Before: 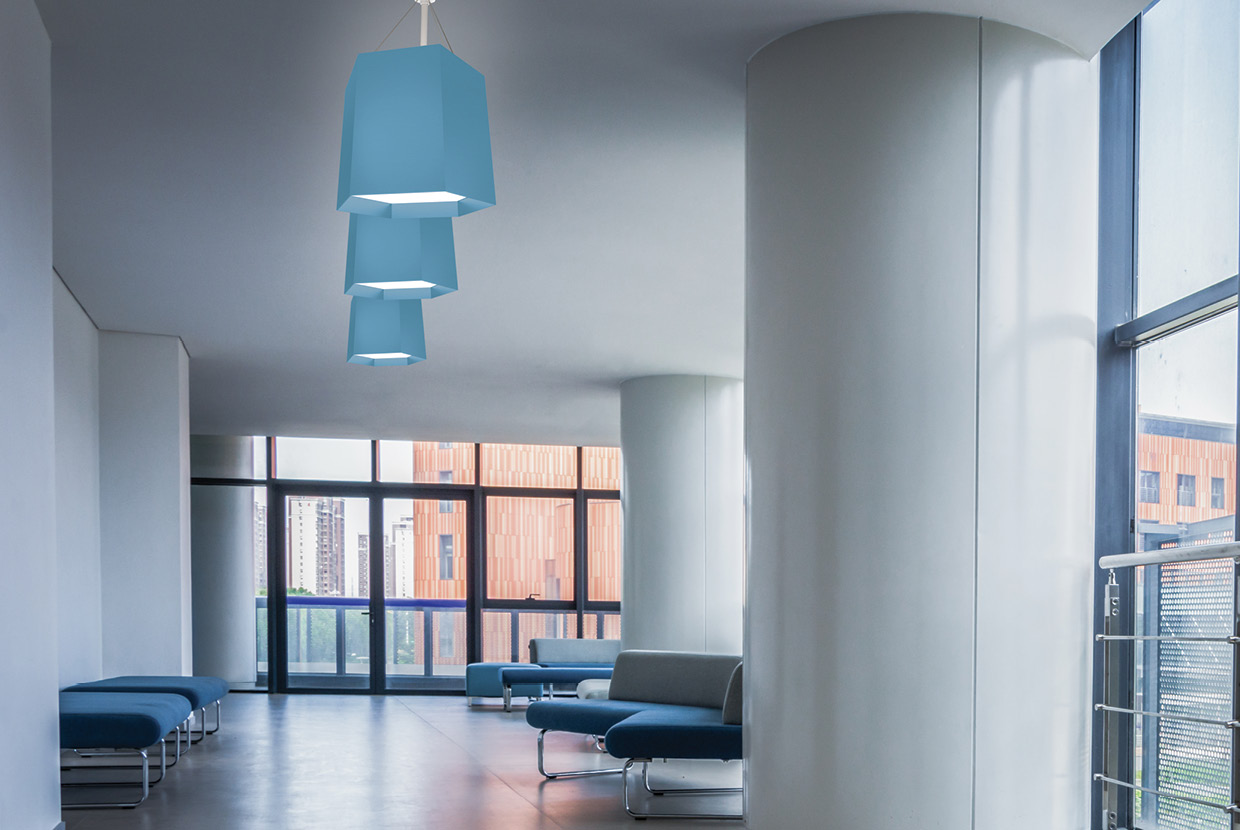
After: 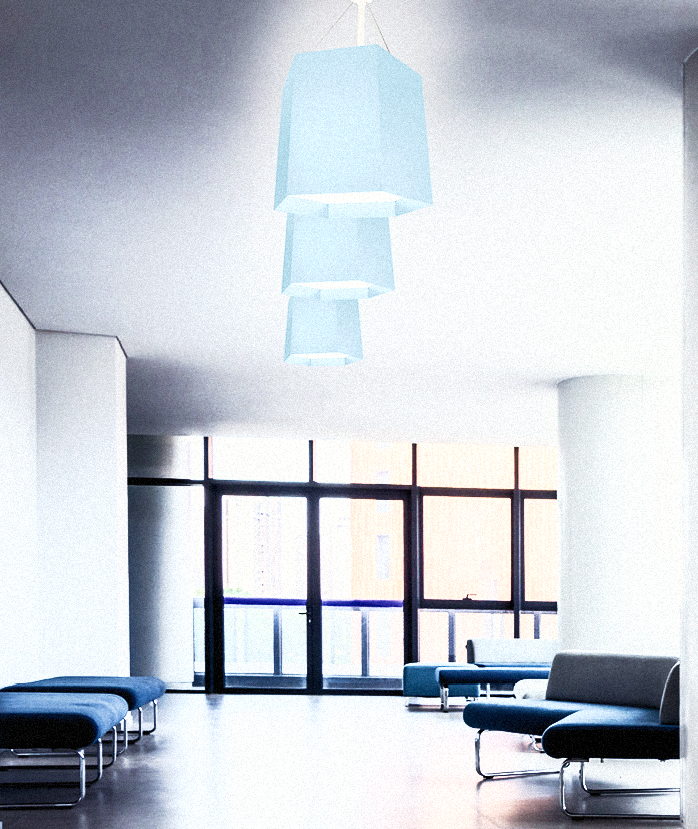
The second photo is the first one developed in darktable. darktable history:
color balance rgb: shadows lift › luminance -21.66%, shadows lift › chroma 6.57%, shadows lift › hue 270°, power › chroma 0.68%, power › hue 60°, highlights gain › luminance 6.08%, highlights gain › chroma 1.33%, highlights gain › hue 90°, global offset › luminance -0.87%, perceptual saturation grading › global saturation 26.86%, perceptual saturation grading › highlights -28.39%, perceptual saturation grading › mid-tones 15.22%, perceptual saturation grading › shadows 33.98%, perceptual brilliance grading › highlights 10%, perceptual brilliance grading › mid-tones 5%
tone equalizer: on, module defaults
crop: left 5.114%, right 38.589%
tone curve: curves: ch0 [(0, 0) (0.003, 0.008) (0.011, 0.008) (0.025, 0.011) (0.044, 0.017) (0.069, 0.029) (0.1, 0.045) (0.136, 0.067) (0.177, 0.103) (0.224, 0.151) (0.277, 0.21) (0.335, 0.285) (0.399, 0.37) (0.468, 0.462) (0.543, 0.568) (0.623, 0.679) (0.709, 0.79) (0.801, 0.876) (0.898, 0.936) (1, 1)], preserve colors none
contrast brightness saturation: contrast 0.57, brightness 0.57, saturation -0.34
grain: mid-tones bias 0%
